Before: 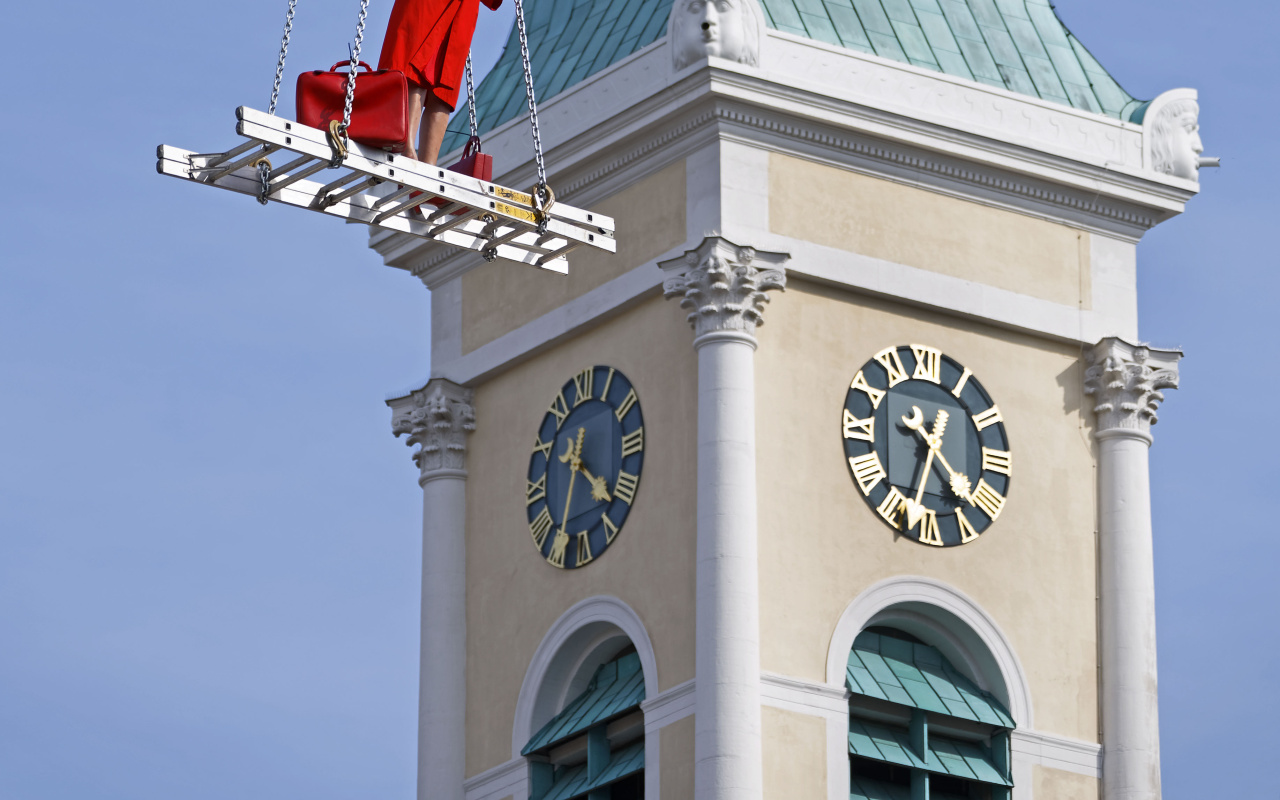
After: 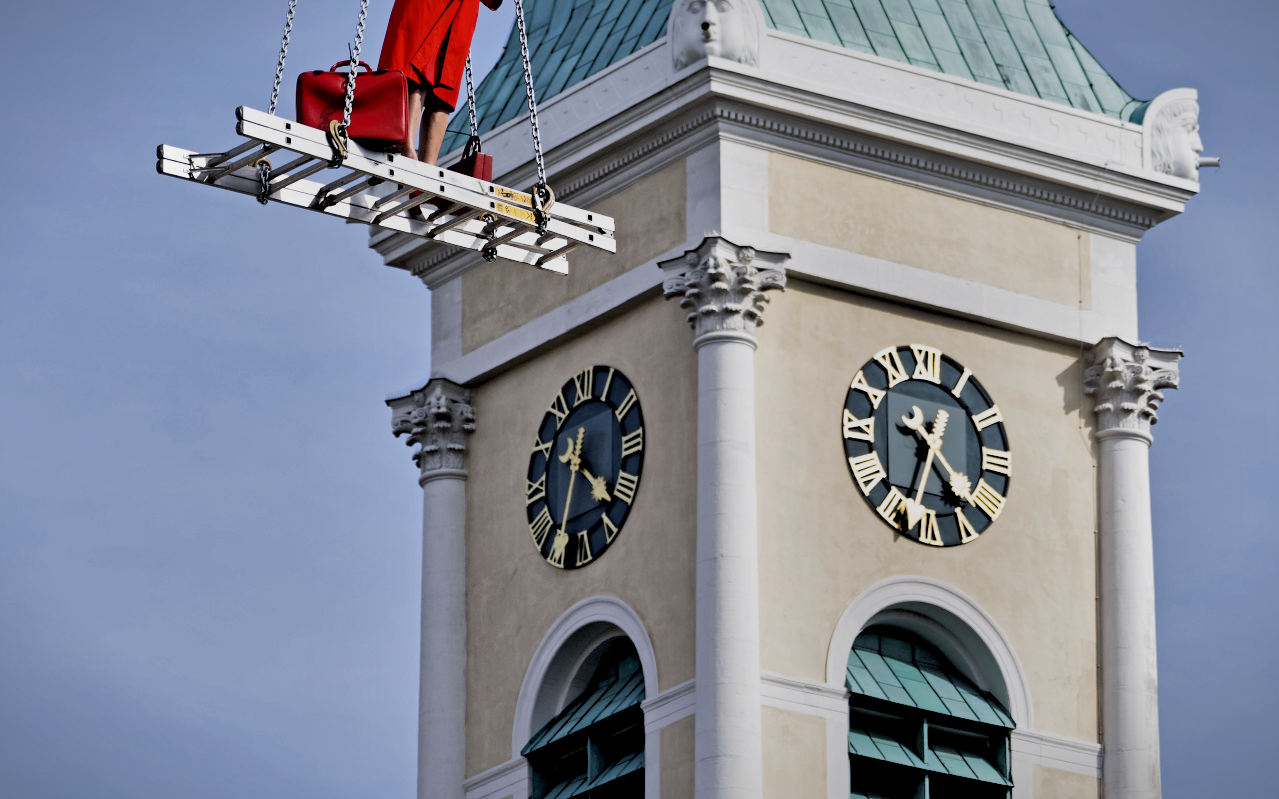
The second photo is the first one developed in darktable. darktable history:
crop: left 0.053%
filmic rgb: black relative exposure -2.72 EV, white relative exposure 4.56 EV, hardness 1.72, contrast 1.263
exposure: black level correction 0.001, compensate highlight preservation false
vignetting: fall-off start 99.4%, saturation 0.003, width/height ratio 1.32
shadows and highlights: shadows color adjustment 97.68%
local contrast: mode bilateral grid, contrast 21, coarseness 50, detail 179%, midtone range 0.2
